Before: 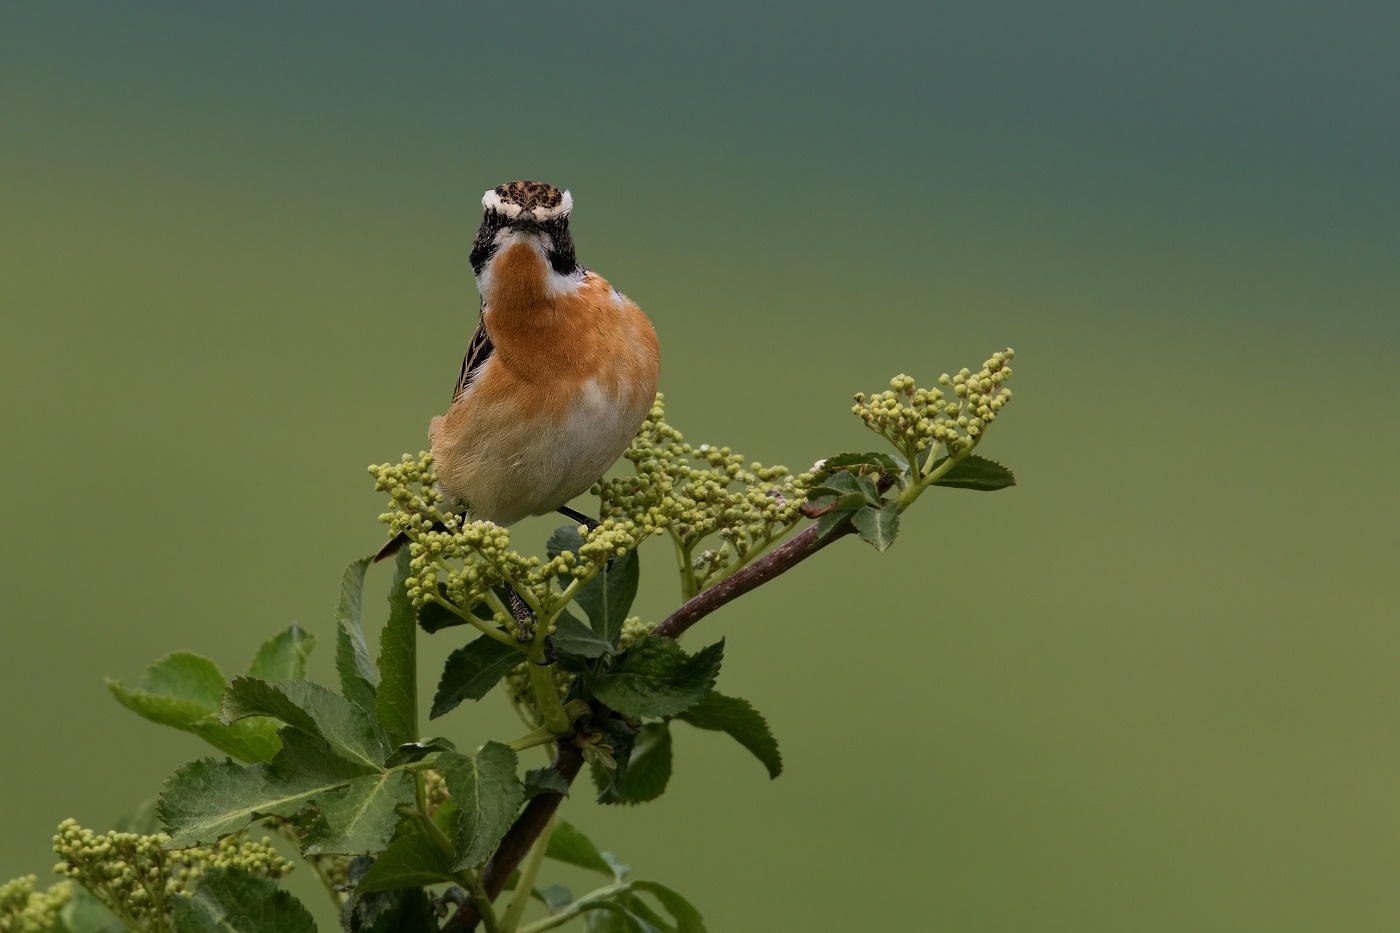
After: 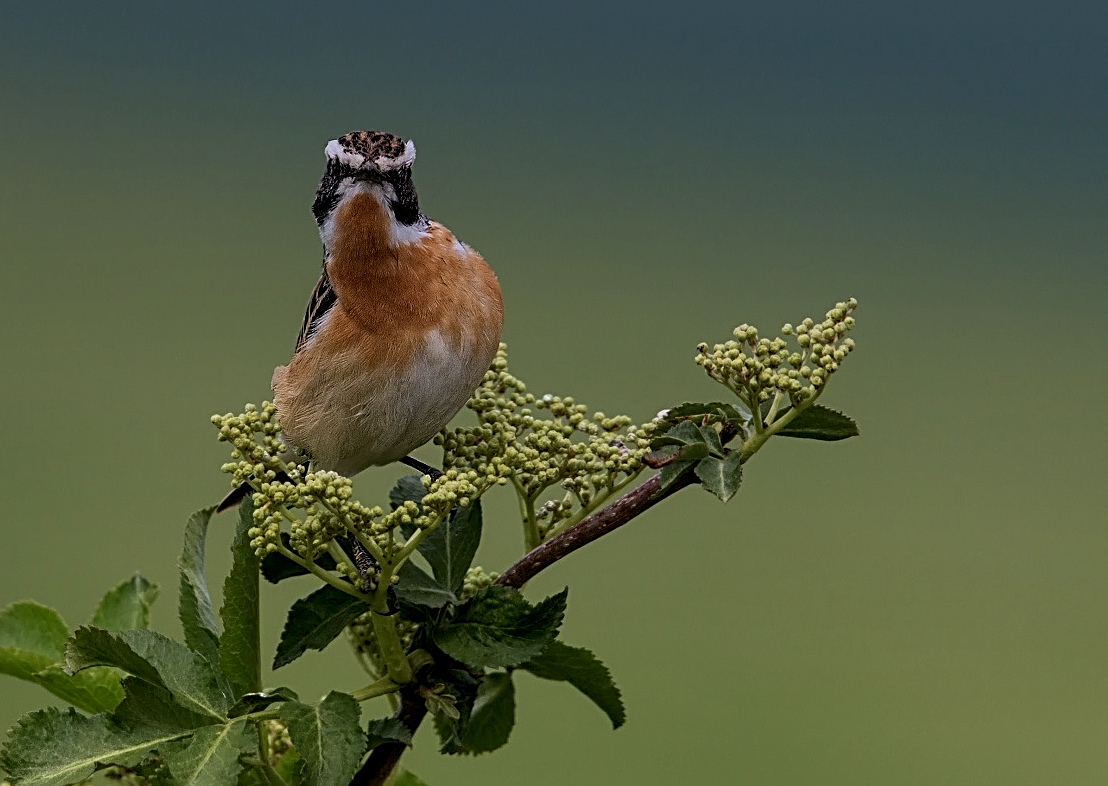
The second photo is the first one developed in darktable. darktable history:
graduated density: hue 238.83°, saturation 50%
crop: left 11.225%, top 5.381%, right 9.565%, bottom 10.314%
local contrast: on, module defaults
sharpen: radius 2.676, amount 0.669
